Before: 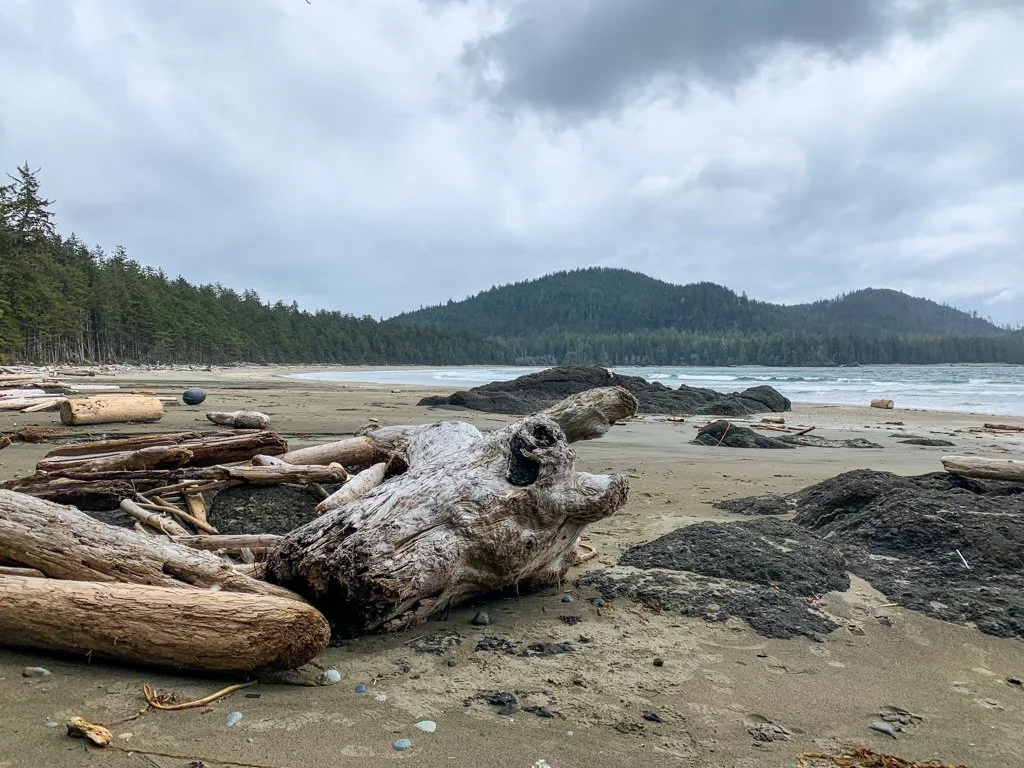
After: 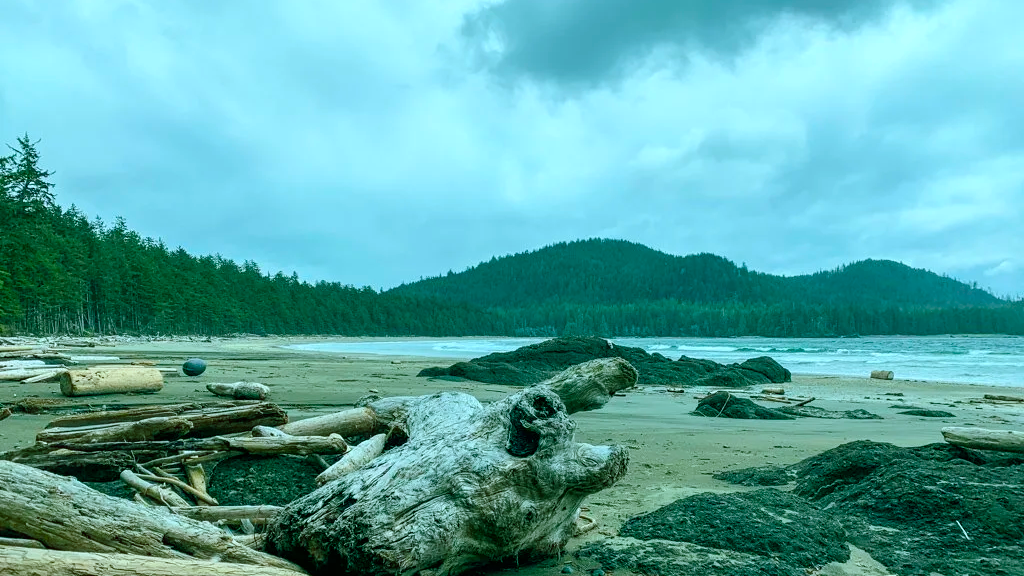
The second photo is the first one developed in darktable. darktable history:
color balance rgb: shadows lift › chroma 11.71%, shadows lift › hue 133.46°, power › chroma 2.15%, power › hue 166.83°, highlights gain › chroma 4%, highlights gain › hue 200.2°, perceptual saturation grading › global saturation 18.05%
crop: top 3.857%, bottom 21.132%
